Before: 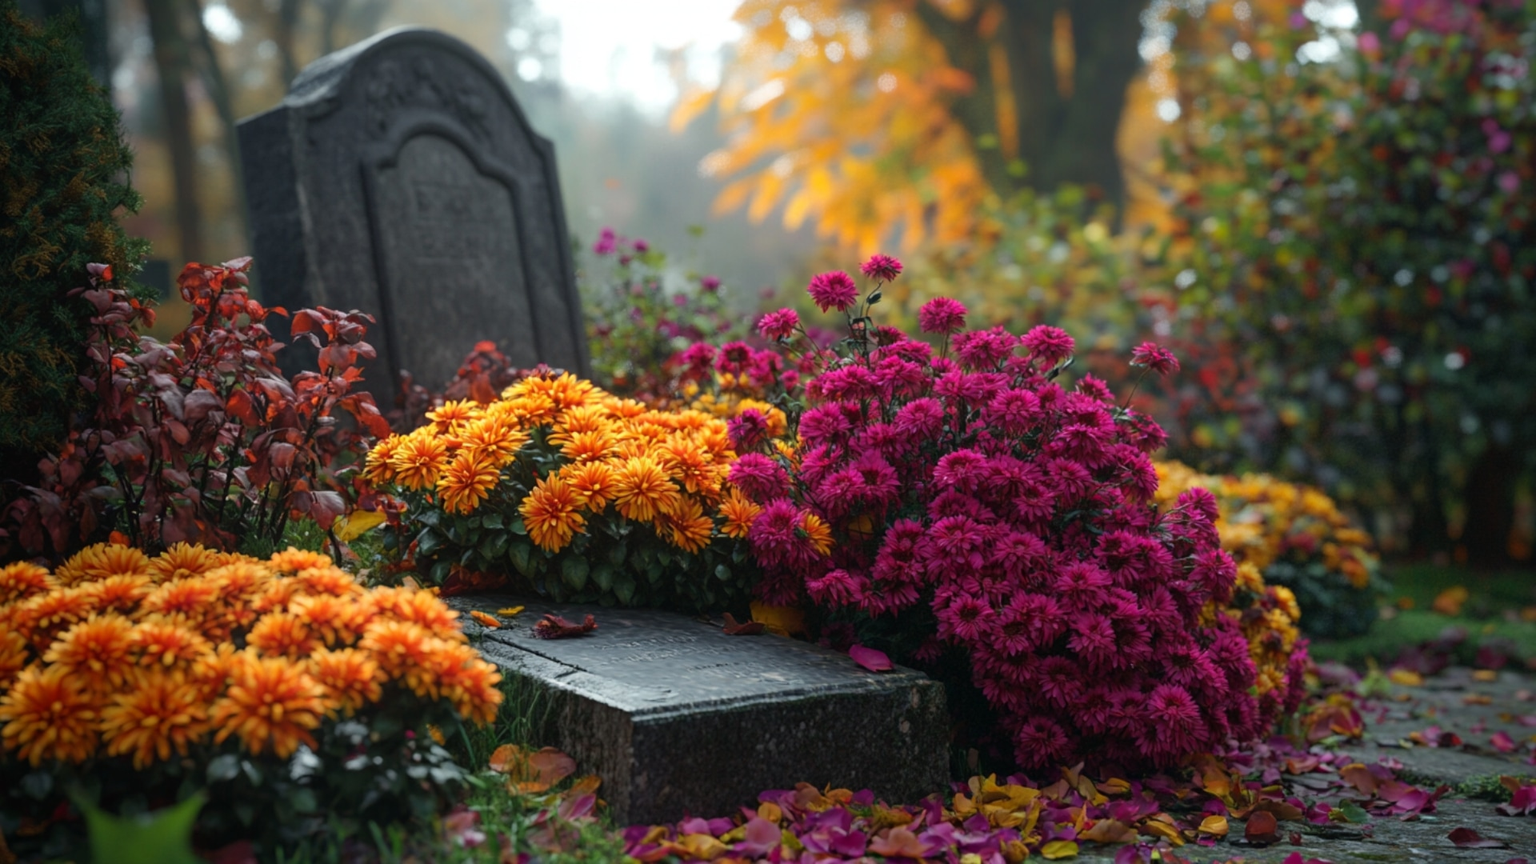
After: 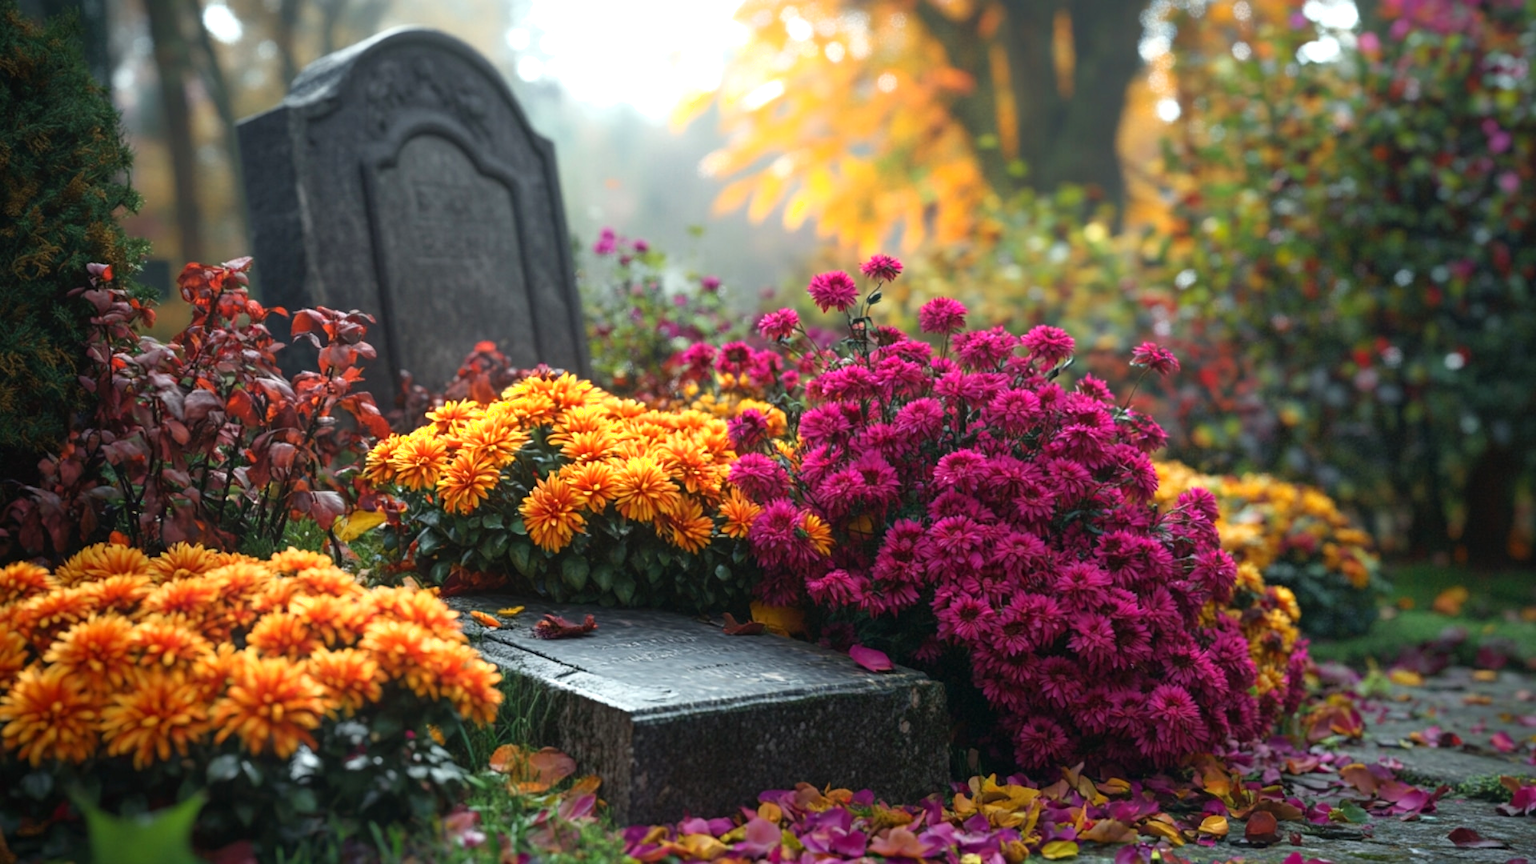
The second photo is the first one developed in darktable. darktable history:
exposure: exposure 0.6 EV, compensate highlight preservation false
shadows and highlights: shadows 0, highlights 40
